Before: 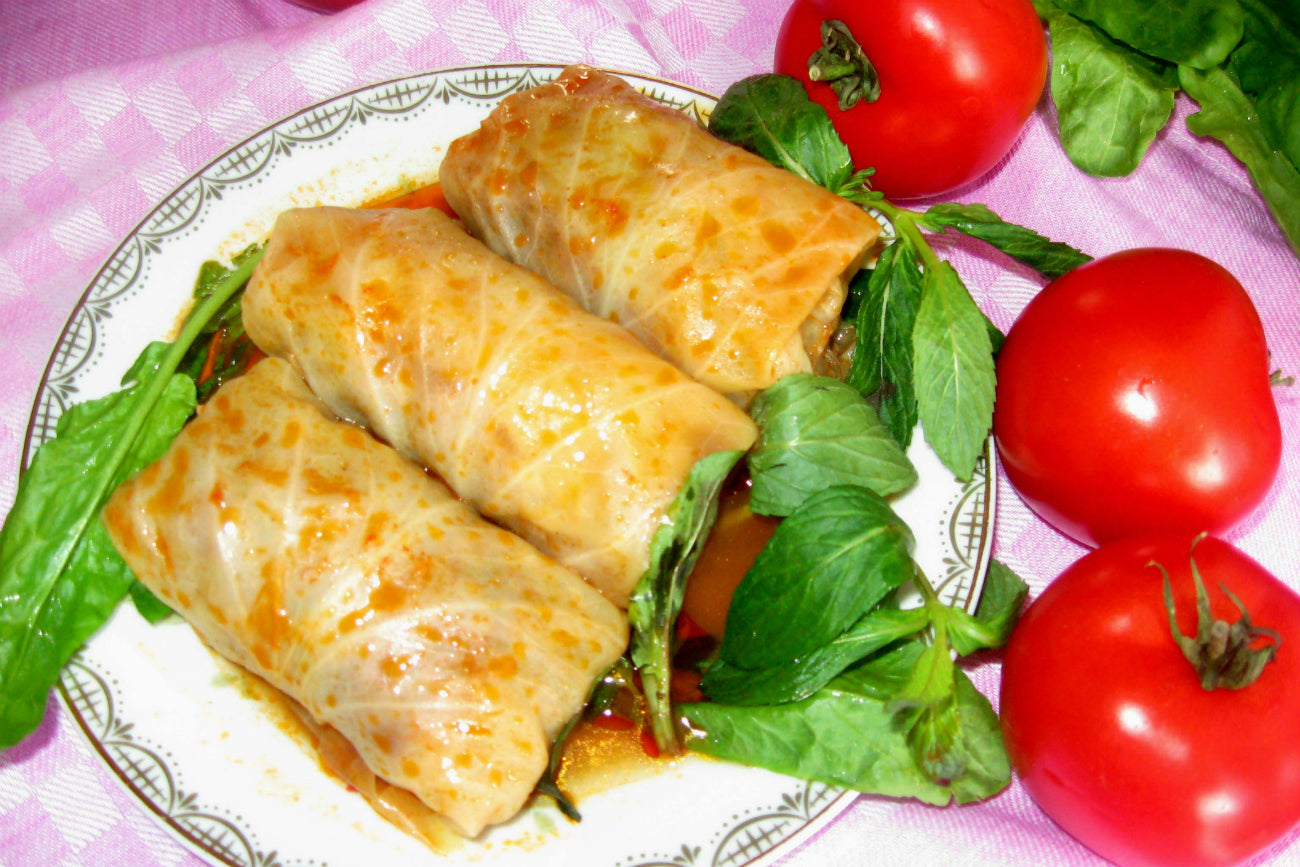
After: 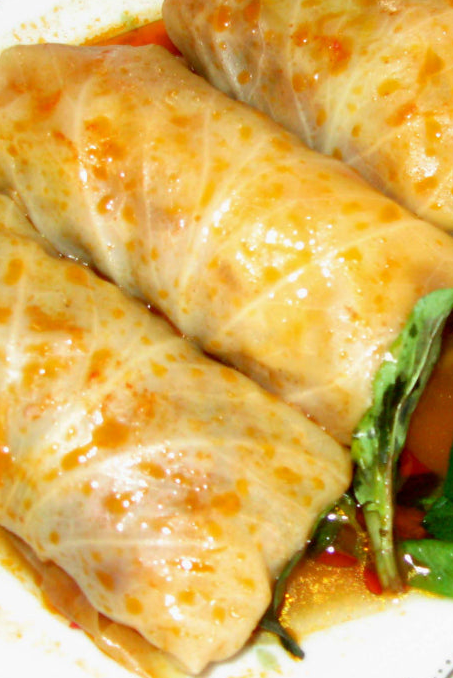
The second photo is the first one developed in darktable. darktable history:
crop and rotate: left 21.332%, top 18.801%, right 43.787%, bottom 2.965%
